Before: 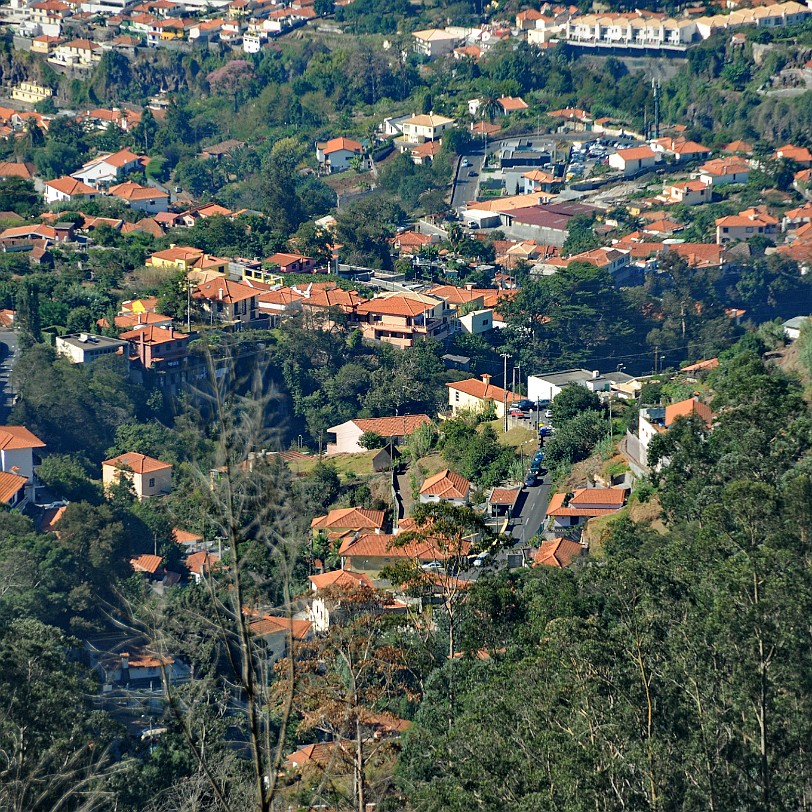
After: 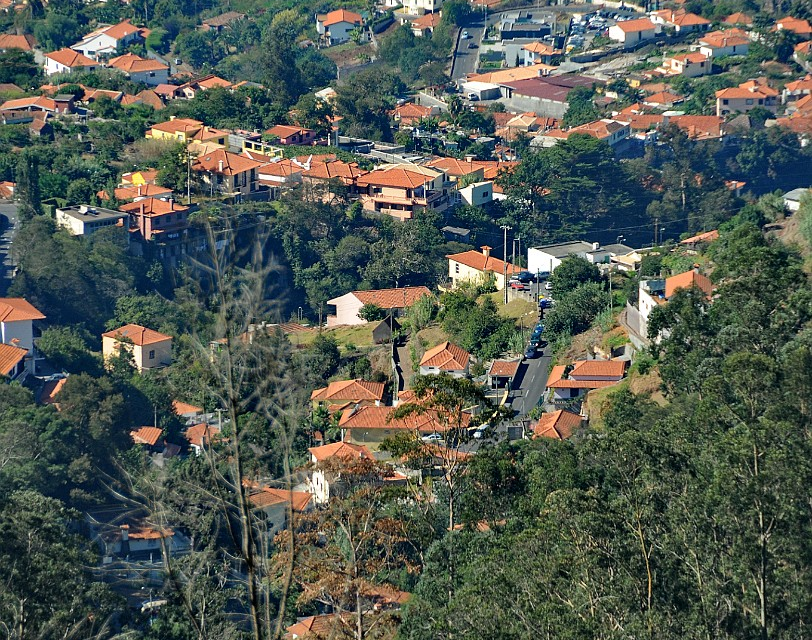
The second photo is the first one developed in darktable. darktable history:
crop and rotate: top 15.853%, bottom 5.312%
